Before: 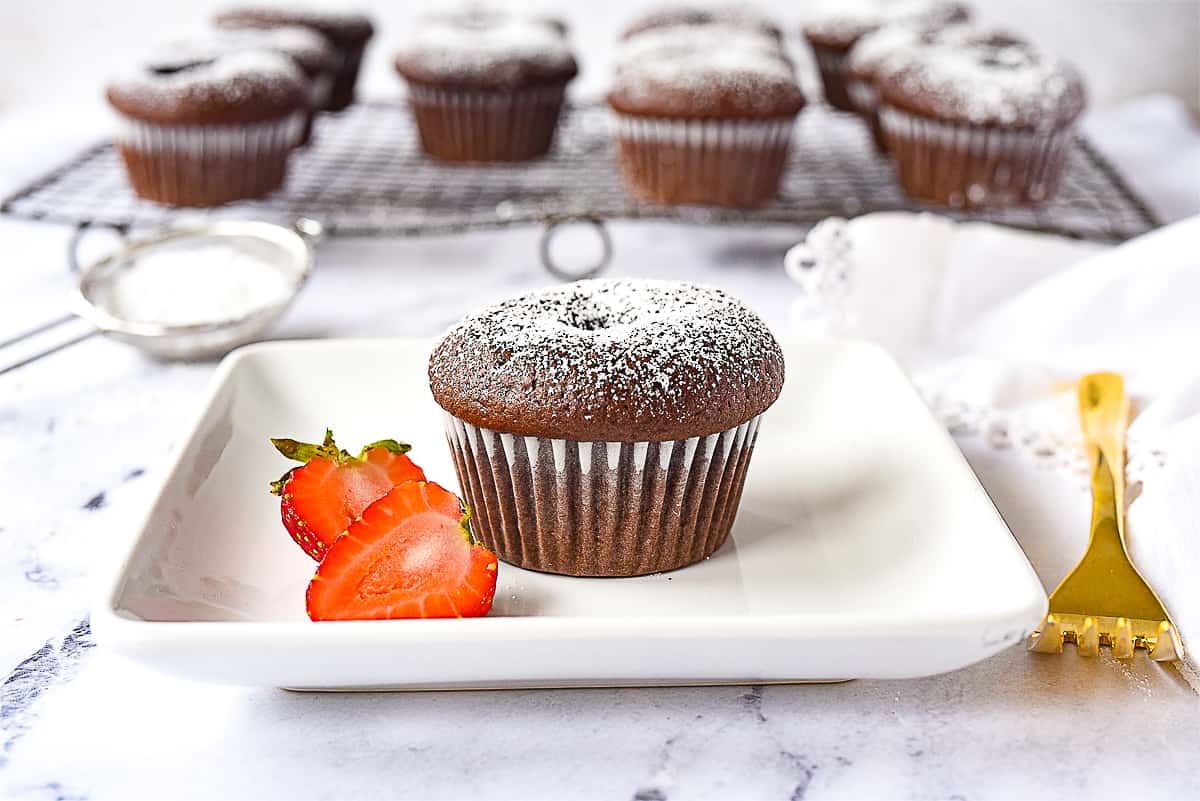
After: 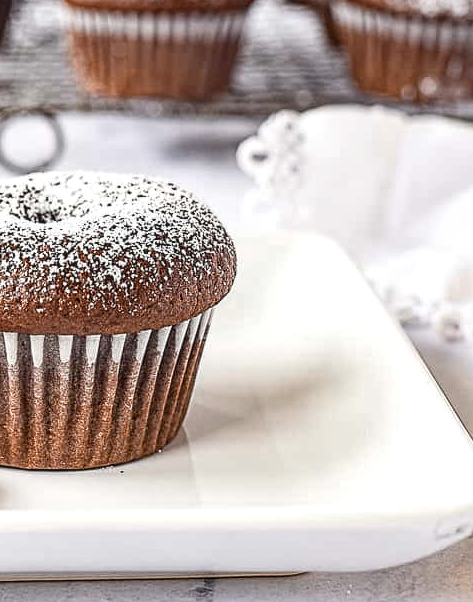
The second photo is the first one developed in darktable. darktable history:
crop: left 45.721%, top 13.393%, right 14.118%, bottom 10.01%
color zones: curves: ch0 [(0.018, 0.548) (0.197, 0.654) (0.425, 0.447) (0.605, 0.658) (0.732, 0.579)]; ch1 [(0.105, 0.531) (0.224, 0.531) (0.386, 0.39) (0.618, 0.456) (0.732, 0.456) (0.956, 0.421)]; ch2 [(0.039, 0.583) (0.215, 0.465) (0.399, 0.544) (0.465, 0.548) (0.614, 0.447) (0.724, 0.43) (0.882, 0.623) (0.956, 0.632)]
local contrast: on, module defaults
